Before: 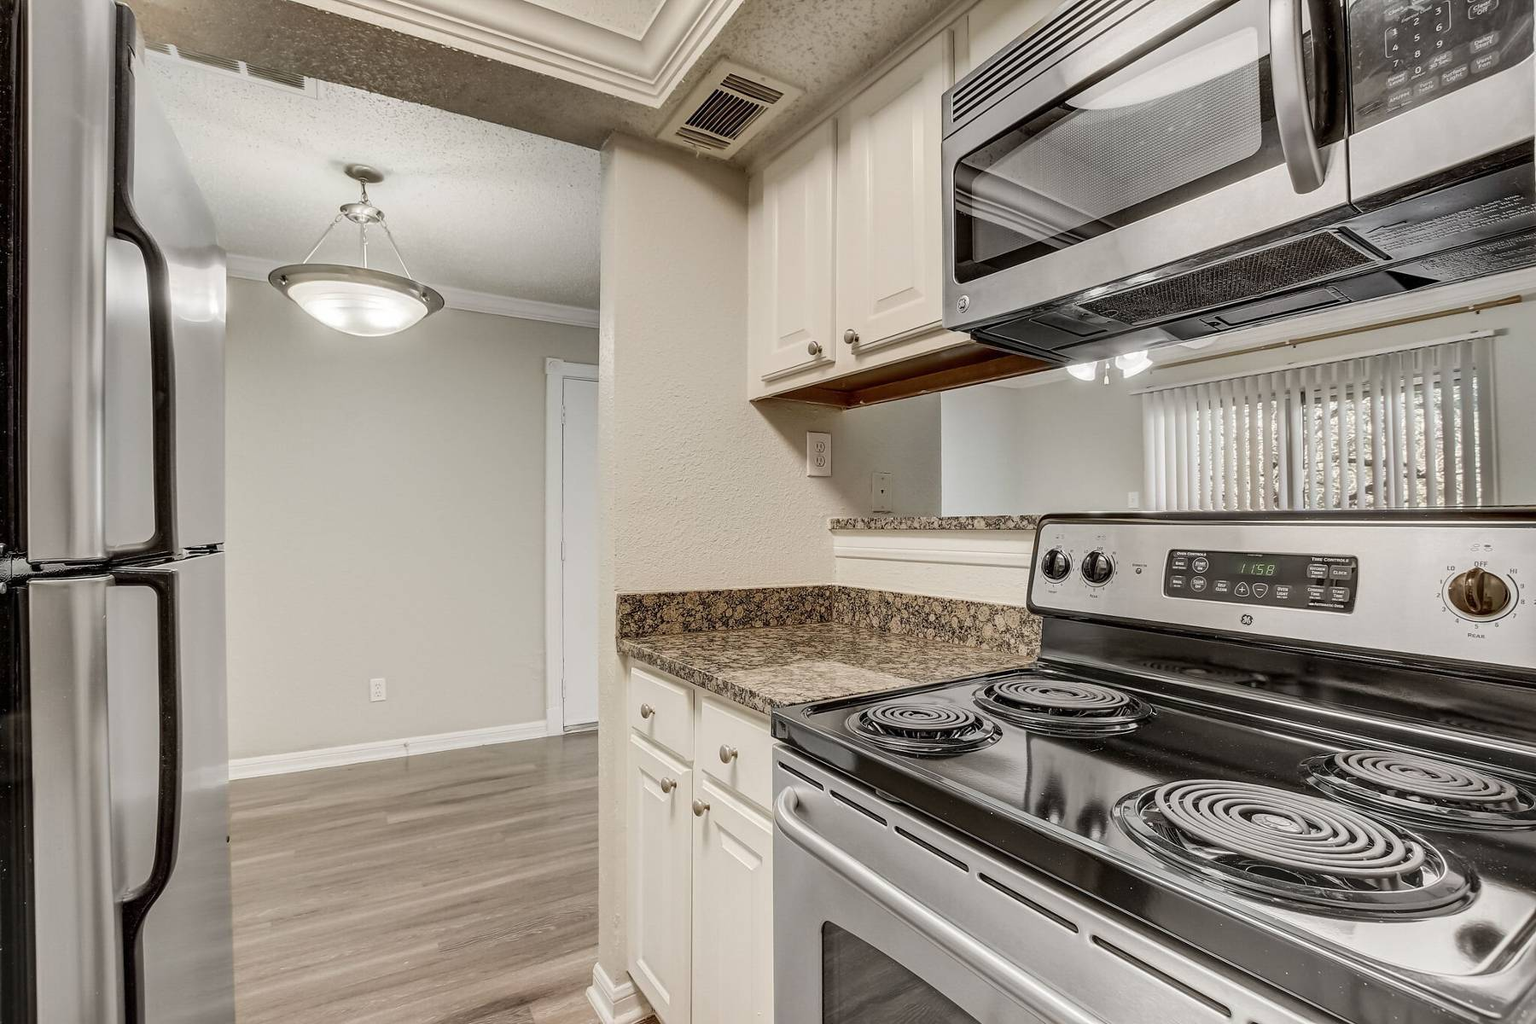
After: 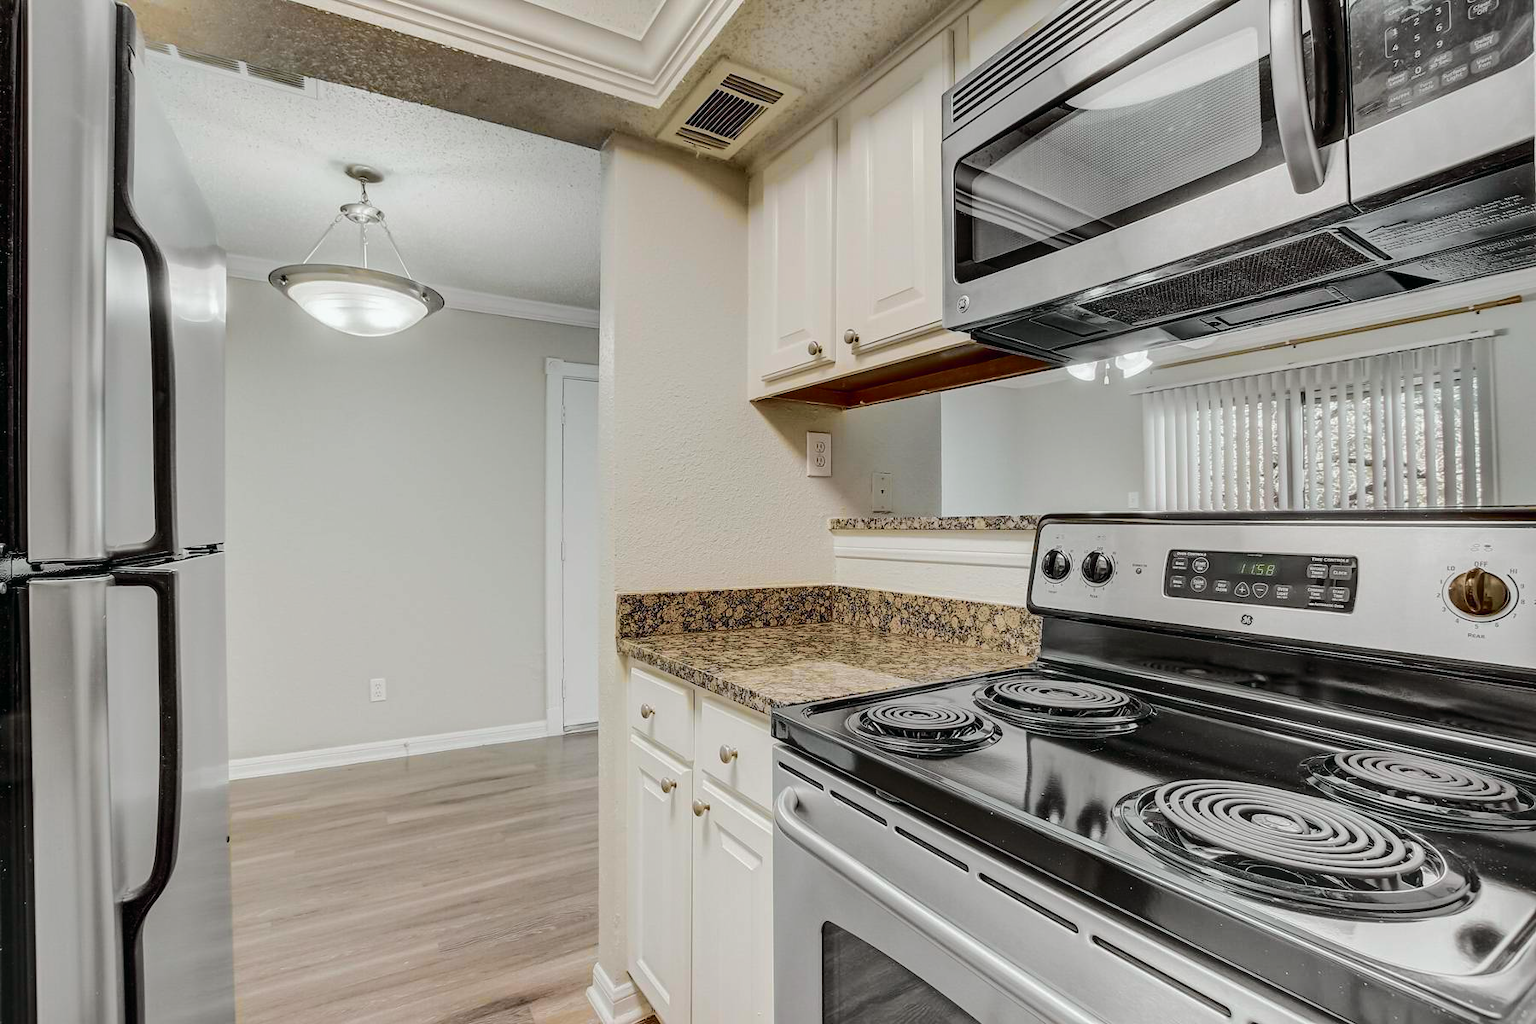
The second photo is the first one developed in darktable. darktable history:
tone curve: curves: ch0 [(0, 0.003) (0.211, 0.174) (0.482, 0.519) (0.843, 0.821) (0.992, 0.971)]; ch1 [(0, 0) (0.276, 0.206) (0.393, 0.364) (0.482, 0.477) (0.506, 0.5) (0.523, 0.523) (0.572, 0.592) (0.635, 0.665) (0.695, 0.759) (1, 1)]; ch2 [(0, 0) (0.438, 0.456) (0.498, 0.497) (0.536, 0.527) (0.562, 0.584) (0.619, 0.602) (0.698, 0.698) (1, 1)], color space Lab, independent channels, preserve colors none
